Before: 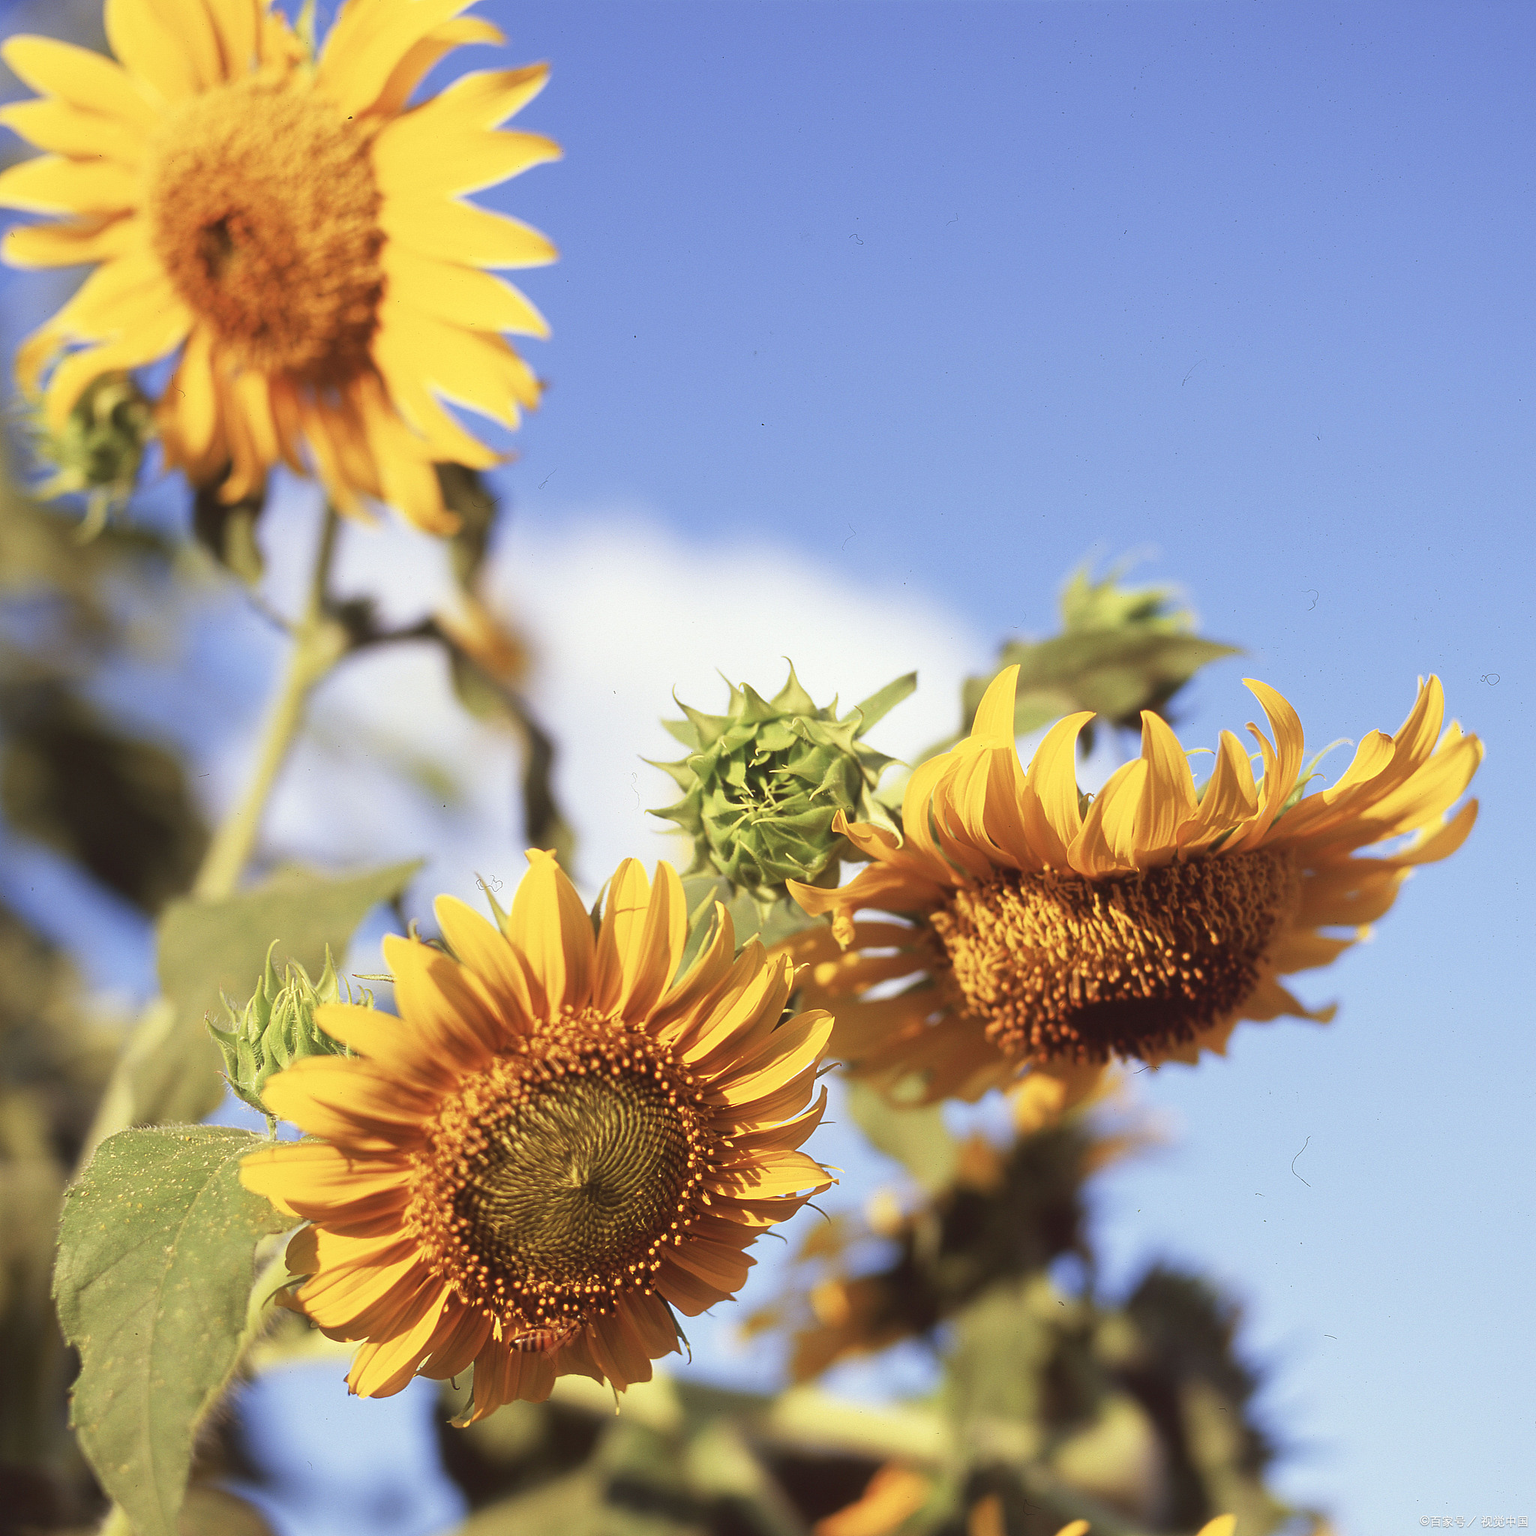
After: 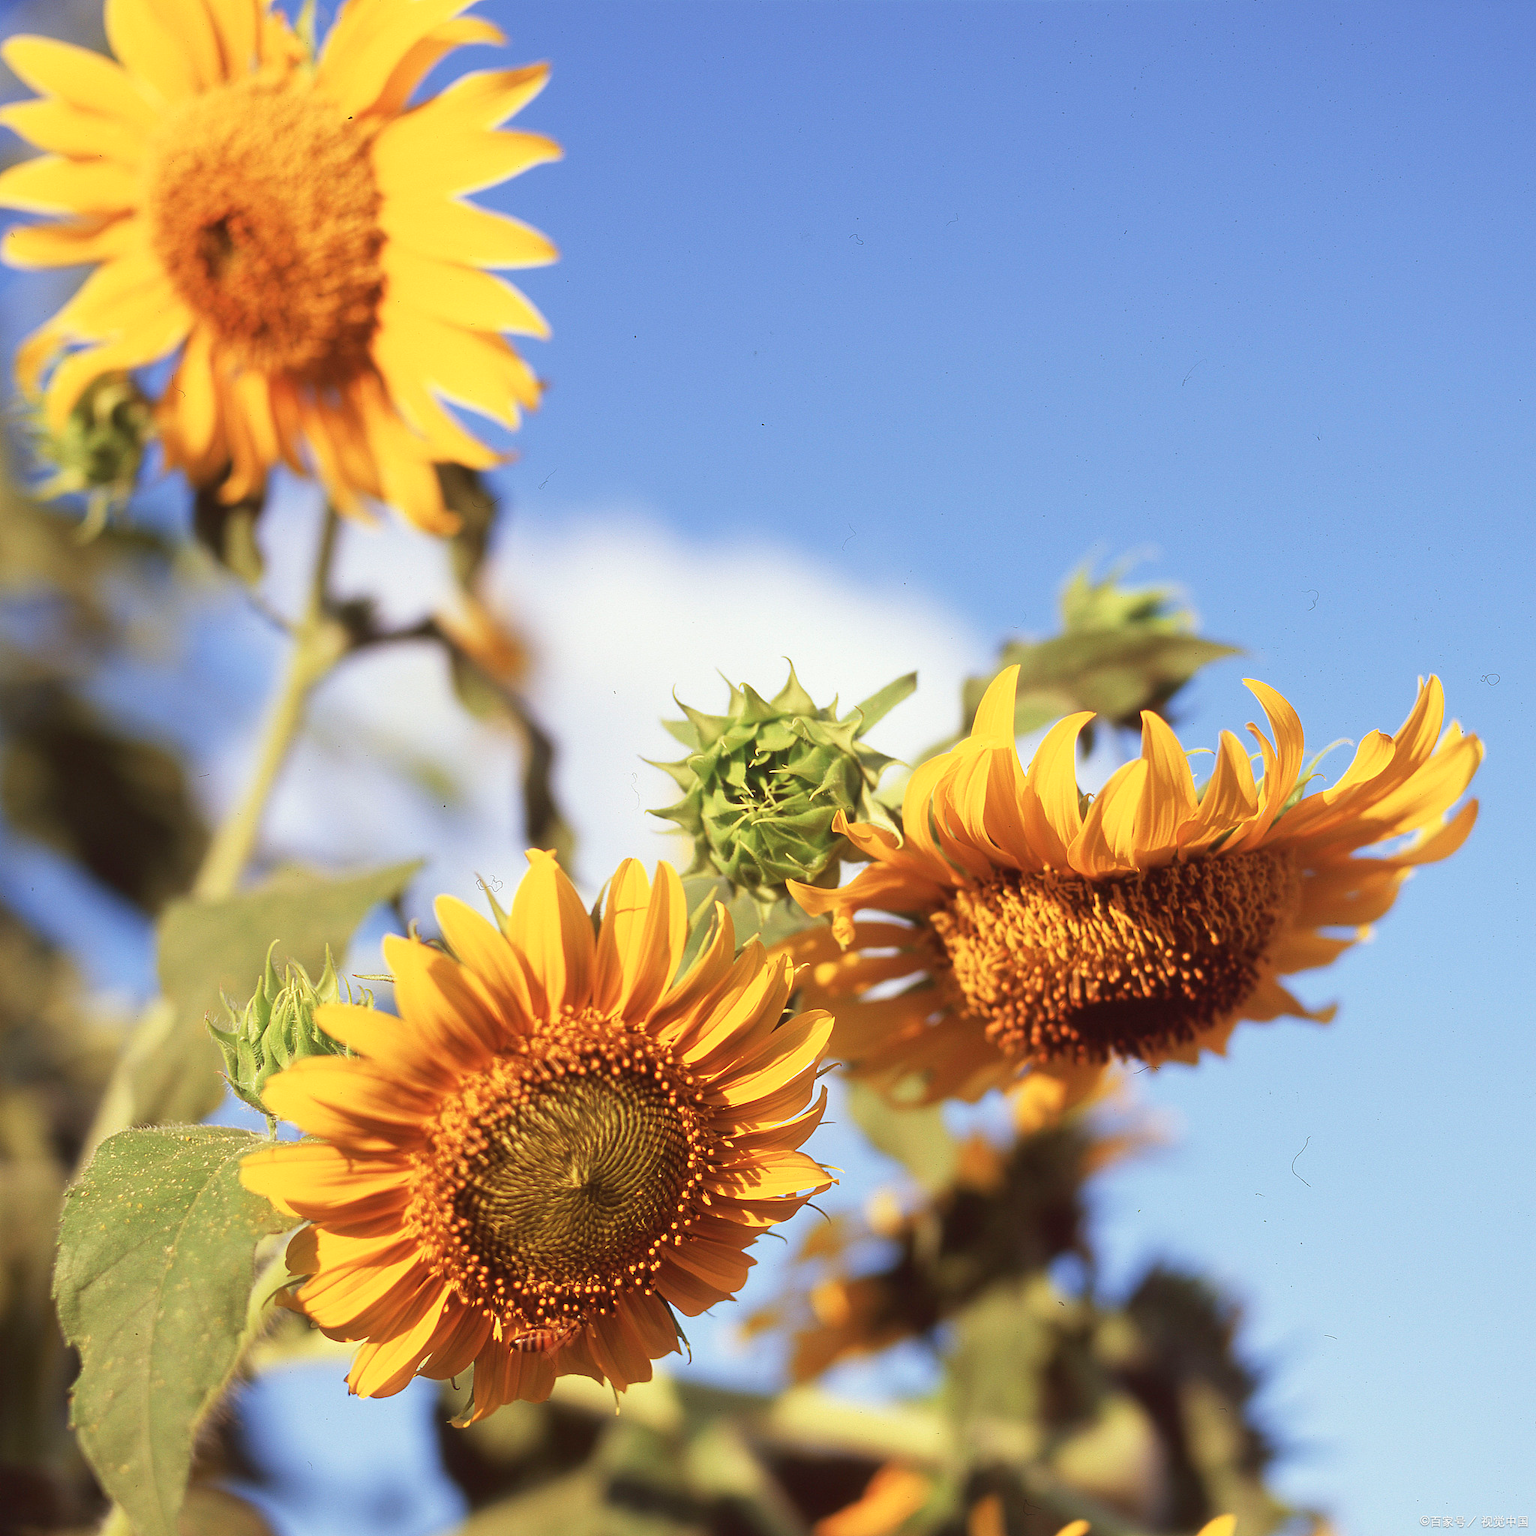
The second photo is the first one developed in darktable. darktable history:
contrast equalizer: octaves 7, y [[0.5 ×6], [0.5 ×6], [0.5 ×6], [0 ×6], [0, 0.039, 0.251, 0.29, 0.293, 0.292]], mix -0.982
